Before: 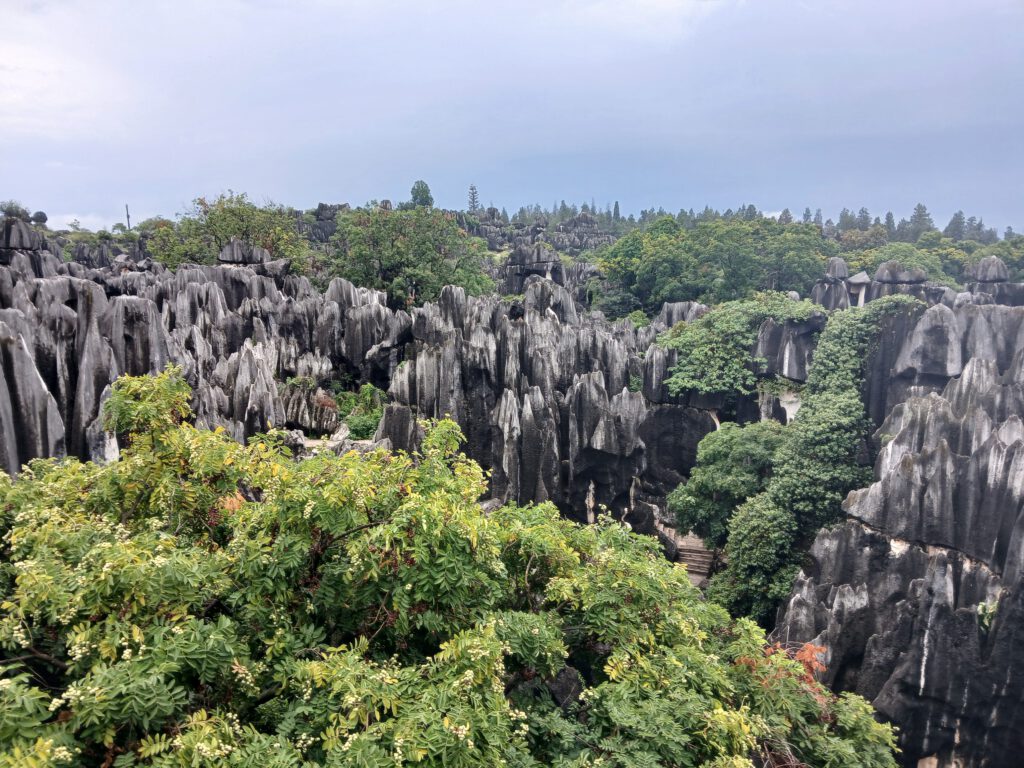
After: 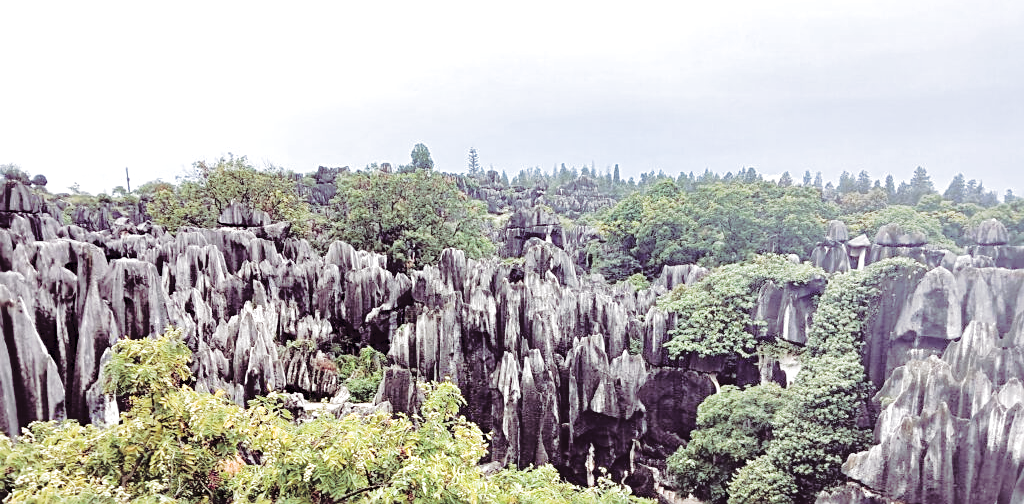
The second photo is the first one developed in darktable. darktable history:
crop and rotate: top 4.848%, bottom 29.503%
exposure: exposure 0.493 EV, compensate highlight preservation false
sharpen: on, module defaults
split-toning: shadows › hue 316.8°, shadows › saturation 0.47, highlights › hue 201.6°, highlights › saturation 0, balance -41.97, compress 28.01%
tone curve: curves: ch0 [(0, 0) (0.003, 0.051) (0.011, 0.052) (0.025, 0.055) (0.044, 0.062) (0.069, 0.068) (0.1, 0.077) (0.136, 0.098) (0.177, 0.145) (0.224, 0.223) (0.277, 0.314) (0.335, 0.43) (0.399, 0.518) (0.468, 0.591) (0.543, 0.656) (0.623, 0.726) (0.709, 0.809) (0.801, 0.857) (0.898, 0.918) (1, 1)], preserve colors none
